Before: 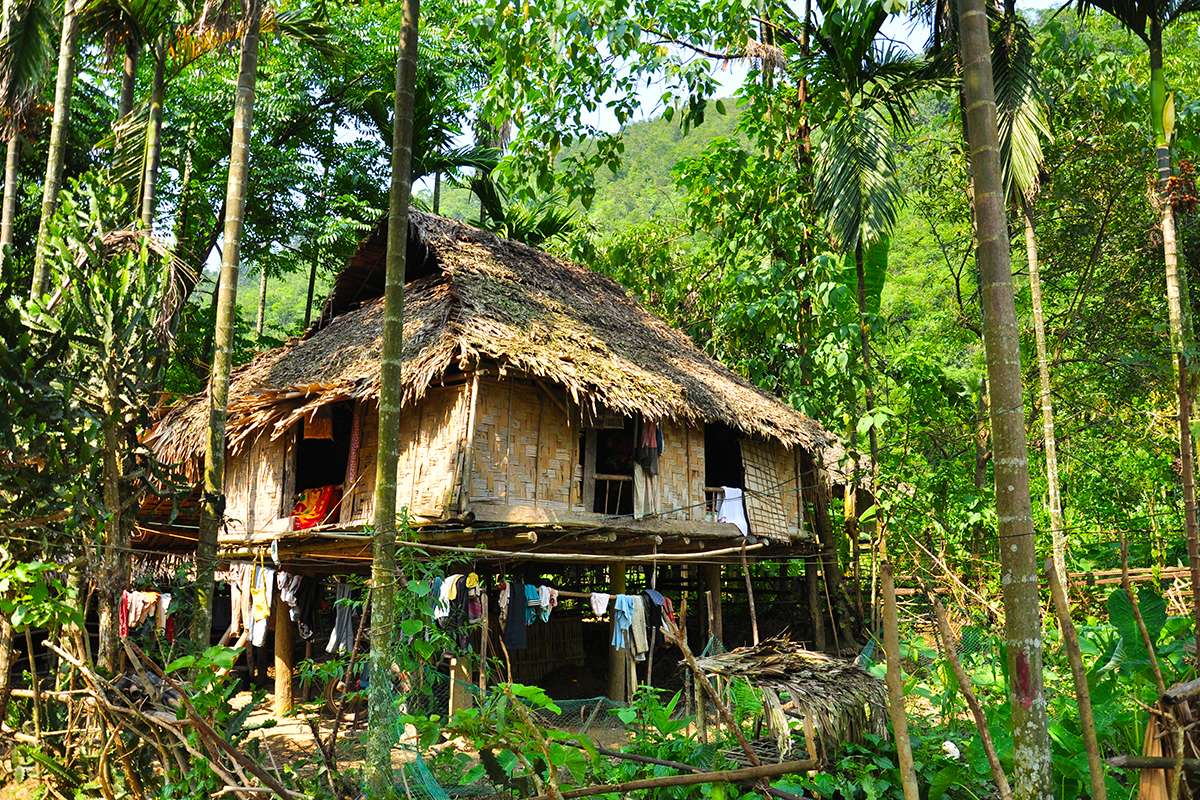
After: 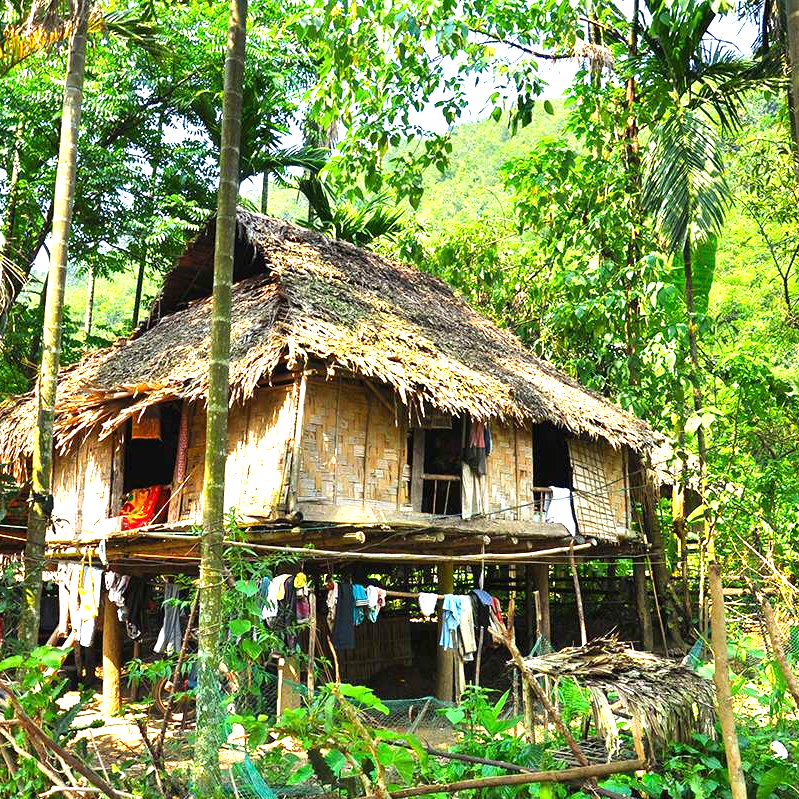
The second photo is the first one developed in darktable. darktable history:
crop and rotate: left 14.385%, right 18.948%
exposure: black level correction 0, exposure 1.1 EV, compensate exposure bias true, compensate highlight preservation false
